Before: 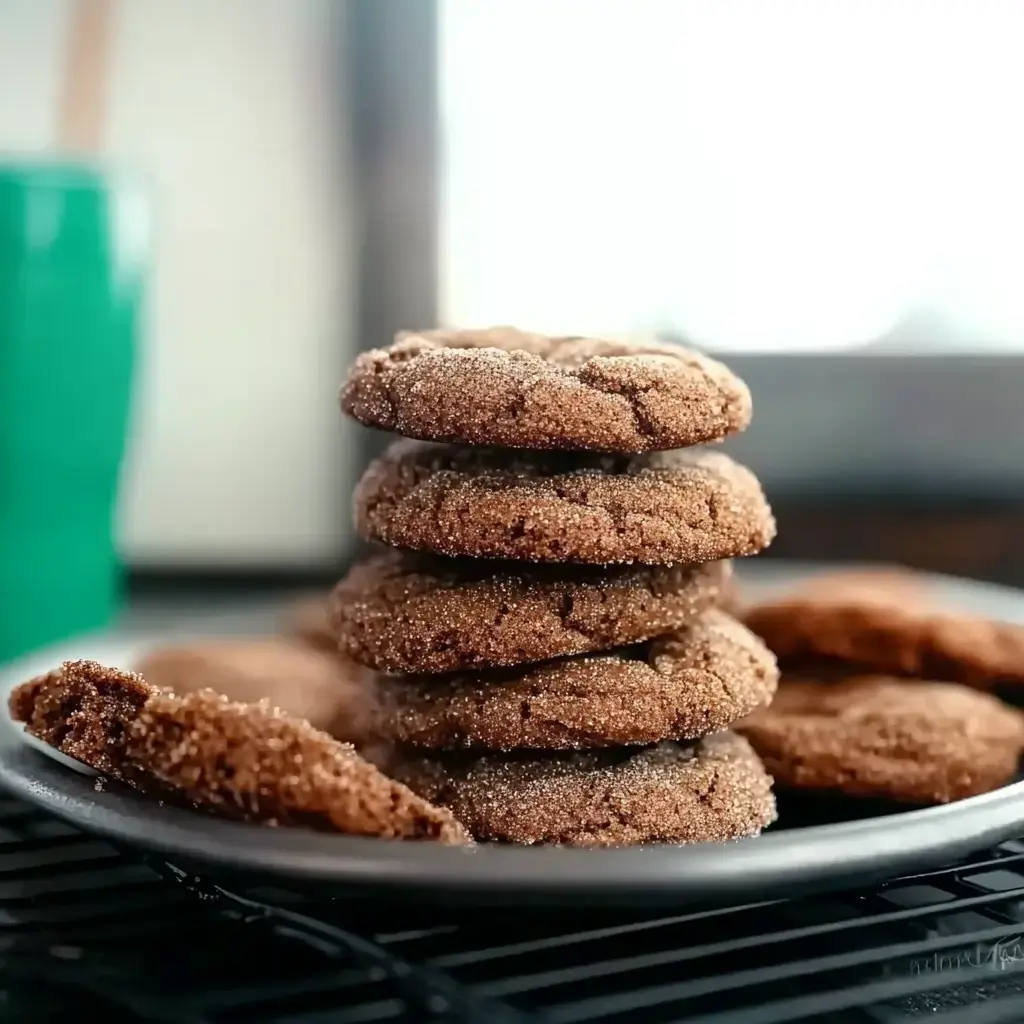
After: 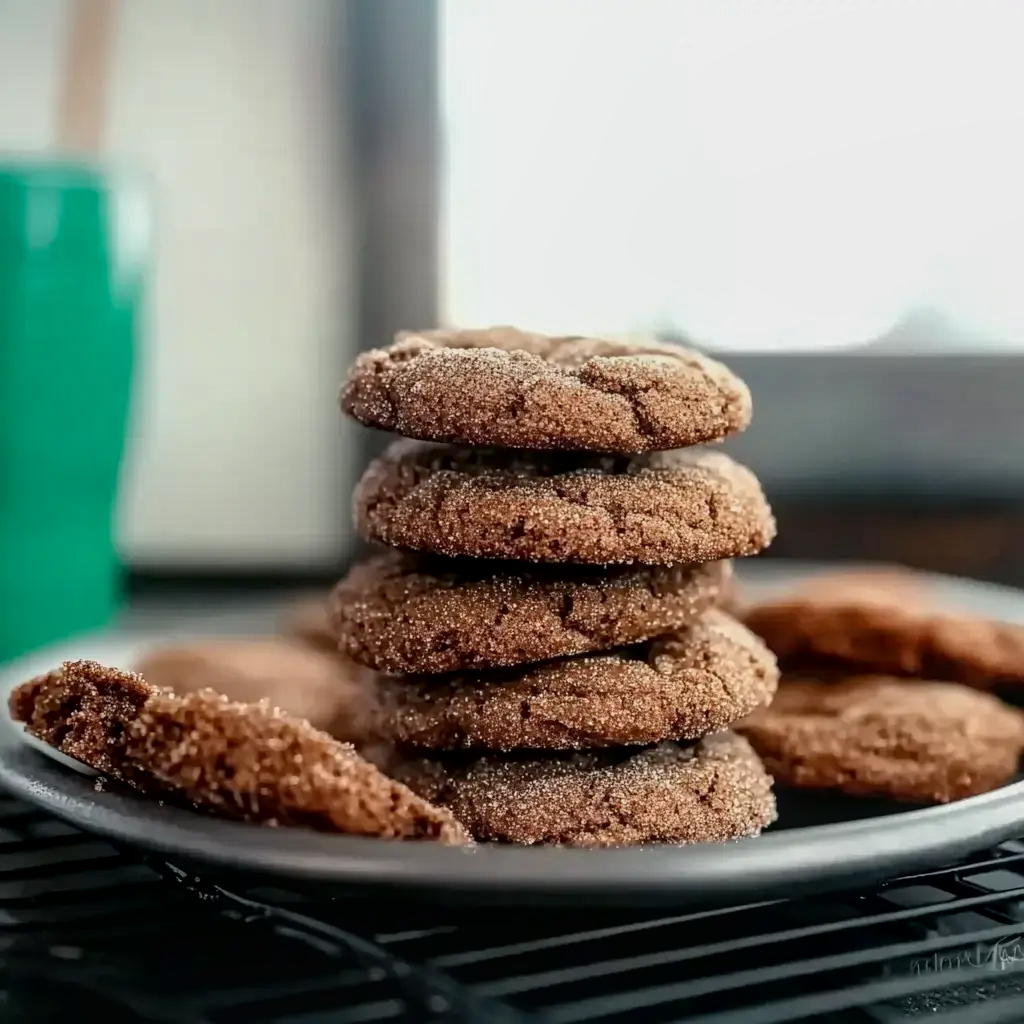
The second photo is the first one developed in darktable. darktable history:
local contrast: on, module defaults
shadows and highlights: shadows 9.57, white point adjustment 1.03, highlights -38.09
exposure: black level correction 0.001, exposure -0.205 EV, compensate highlight preservation false
